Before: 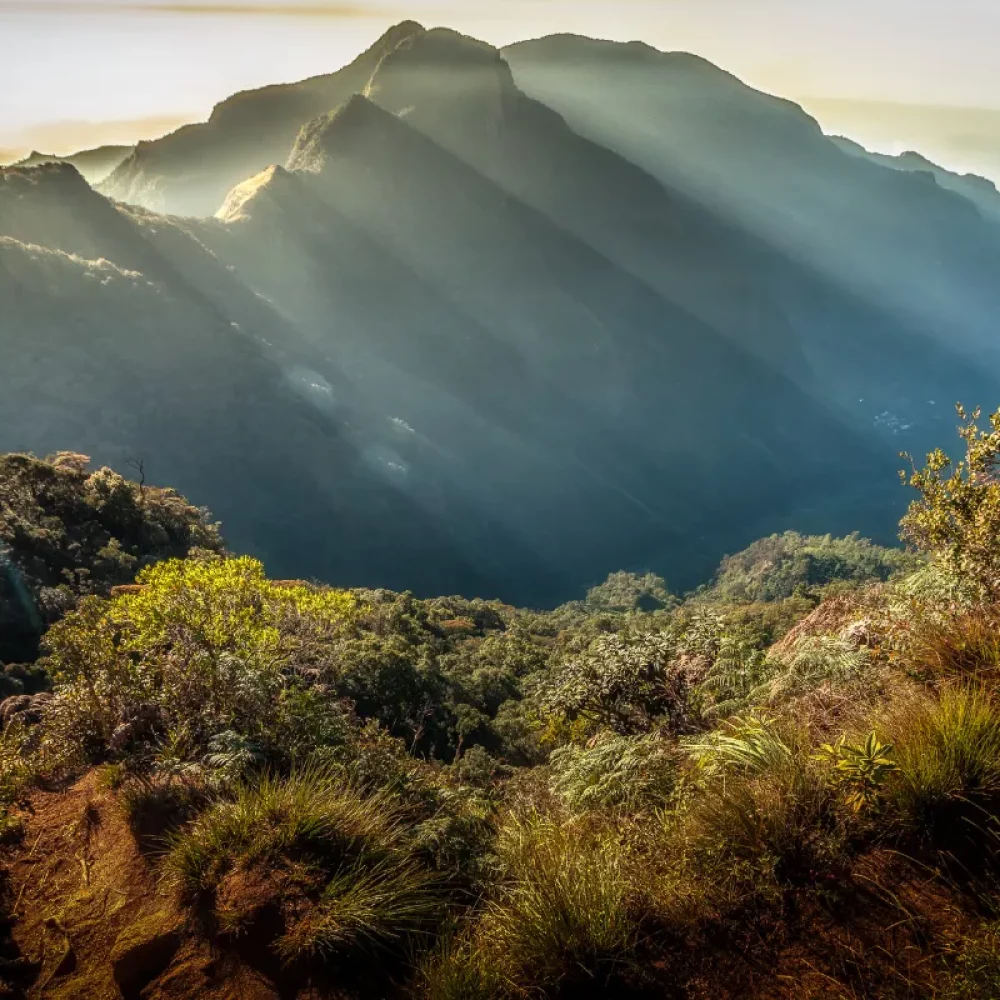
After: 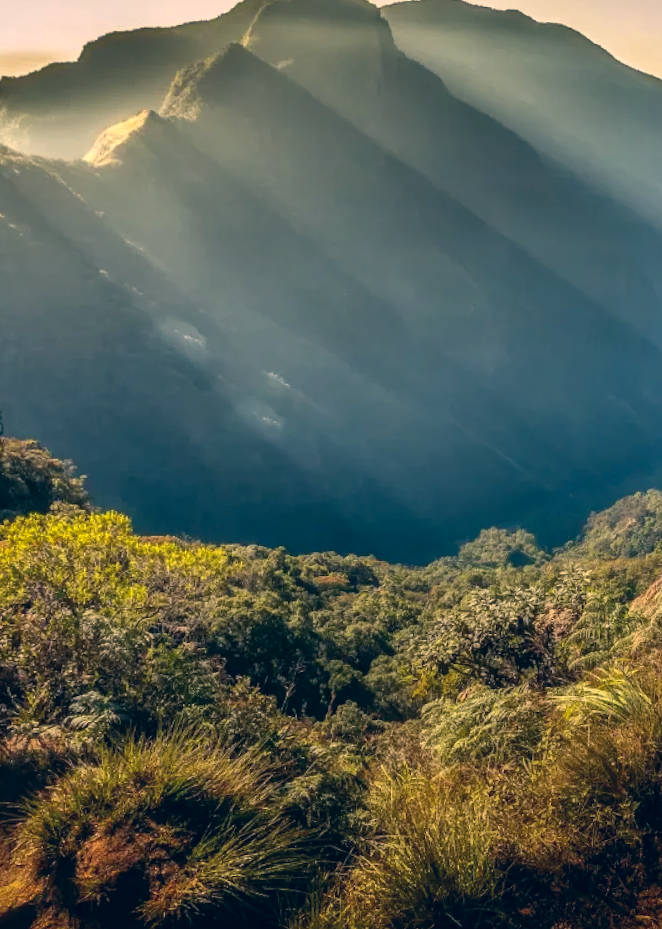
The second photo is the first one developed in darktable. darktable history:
rotate and perspective: rotation 0.679°, lens shift (horizontal) 0.136, crop left 0.009, crop right 0.991, crop top 0.078, crop bottom 0.95
color correction: highlights a* 10.32, highlights b* 14.66, shadows a* -9.59, shadows b* -15.02
crop and rotate: left 15.754%, right 17.579%
shadows and highlights: radius 118.69, shadows 42.21, highlights -61.56, soften with gaussian
